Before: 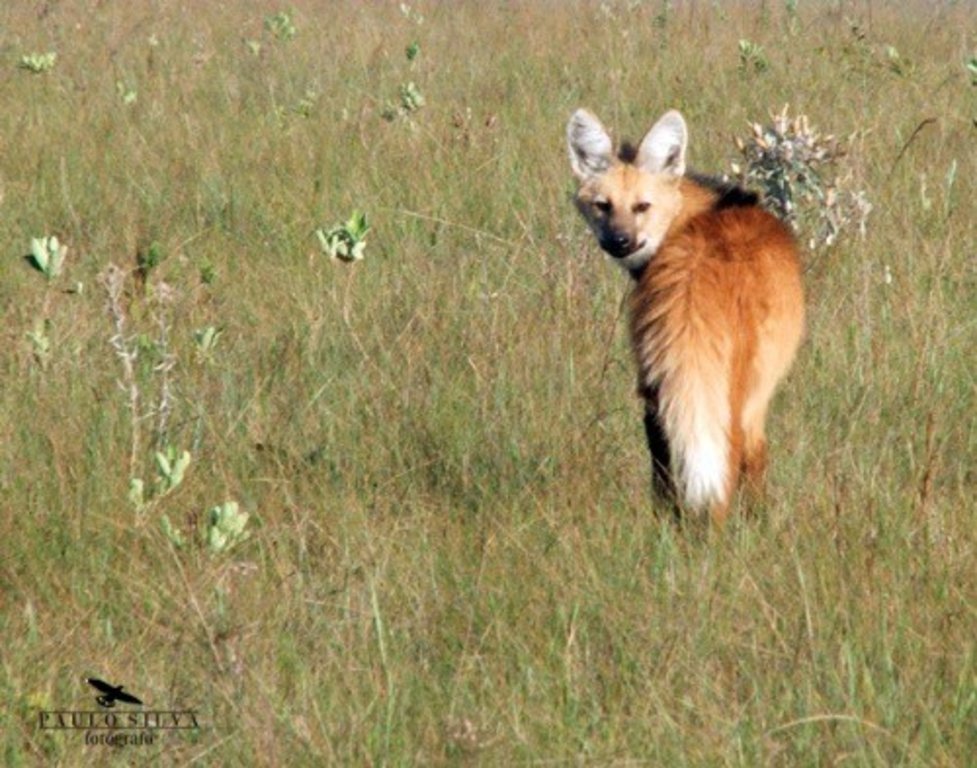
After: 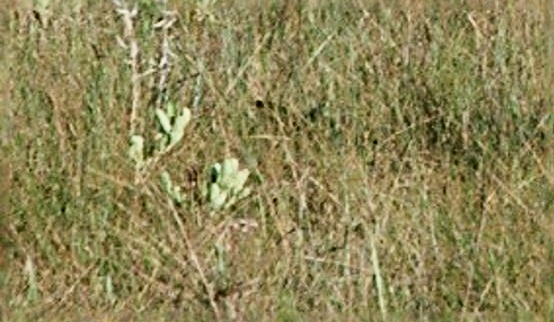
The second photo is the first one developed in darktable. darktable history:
exposure: exposure -0.046 EV, compensate highlight preservation false
tone curve: curves: ch0 [(0, 0) (0.004, 0.001) (0.133, 0.078) (0.325, 0.241) (0.832, 0.917) (1, 1)], color space Lab, independent channels, preserve colors none
filmic rgb: black relative exposure -7.78 EV, white relative exposure 4.41 EV, hardness 3.76, latitude 37.38%, contrast 0.971, highlights saturation mix 9.74%, shadows ↔ highlights balance 4.88%
crop: top 44.695%, right 43.294%, bottom 13.327%
sharpen: radius 3.639, amount 0.939
